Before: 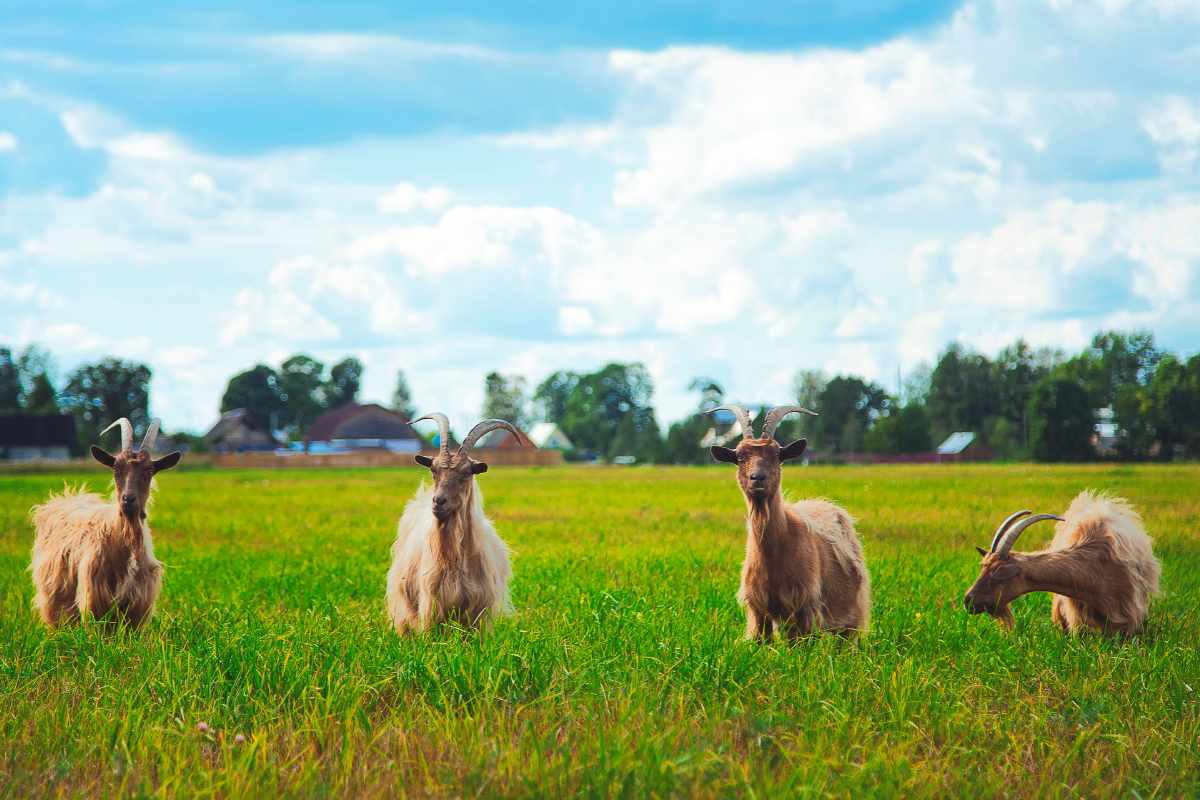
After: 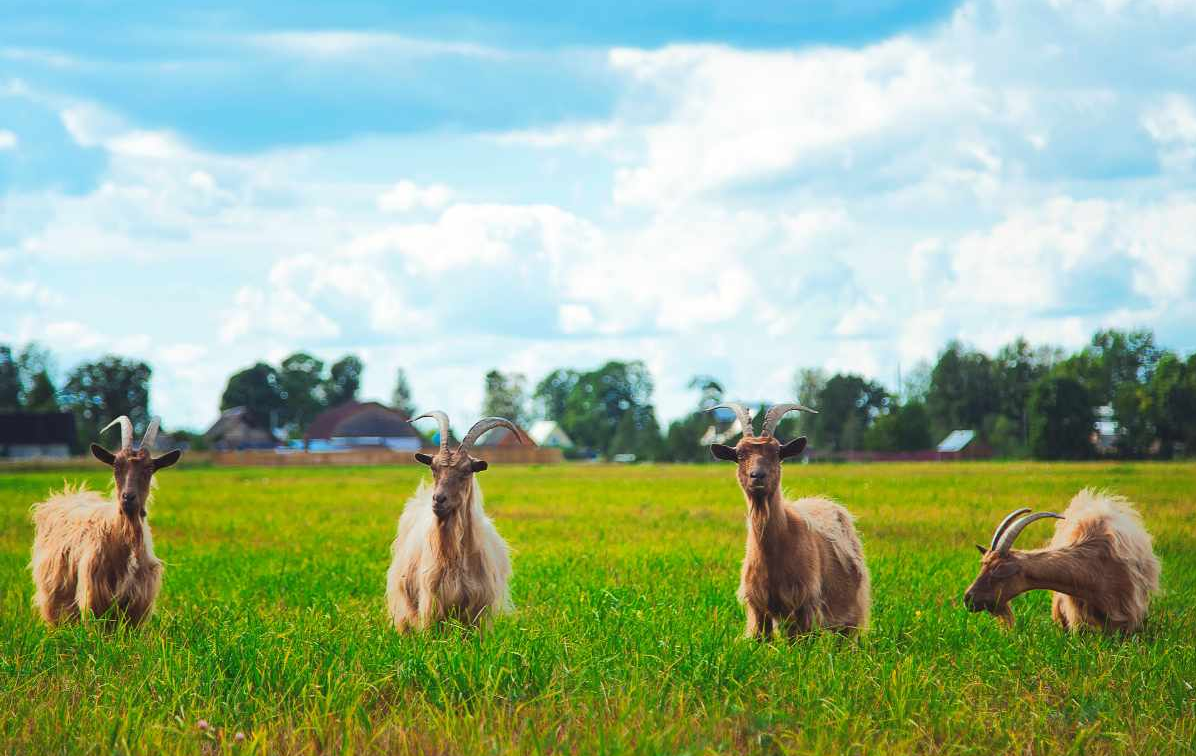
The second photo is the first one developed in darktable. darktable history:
crop: top 0.335%, right 0.257%, bottom 5.07%
